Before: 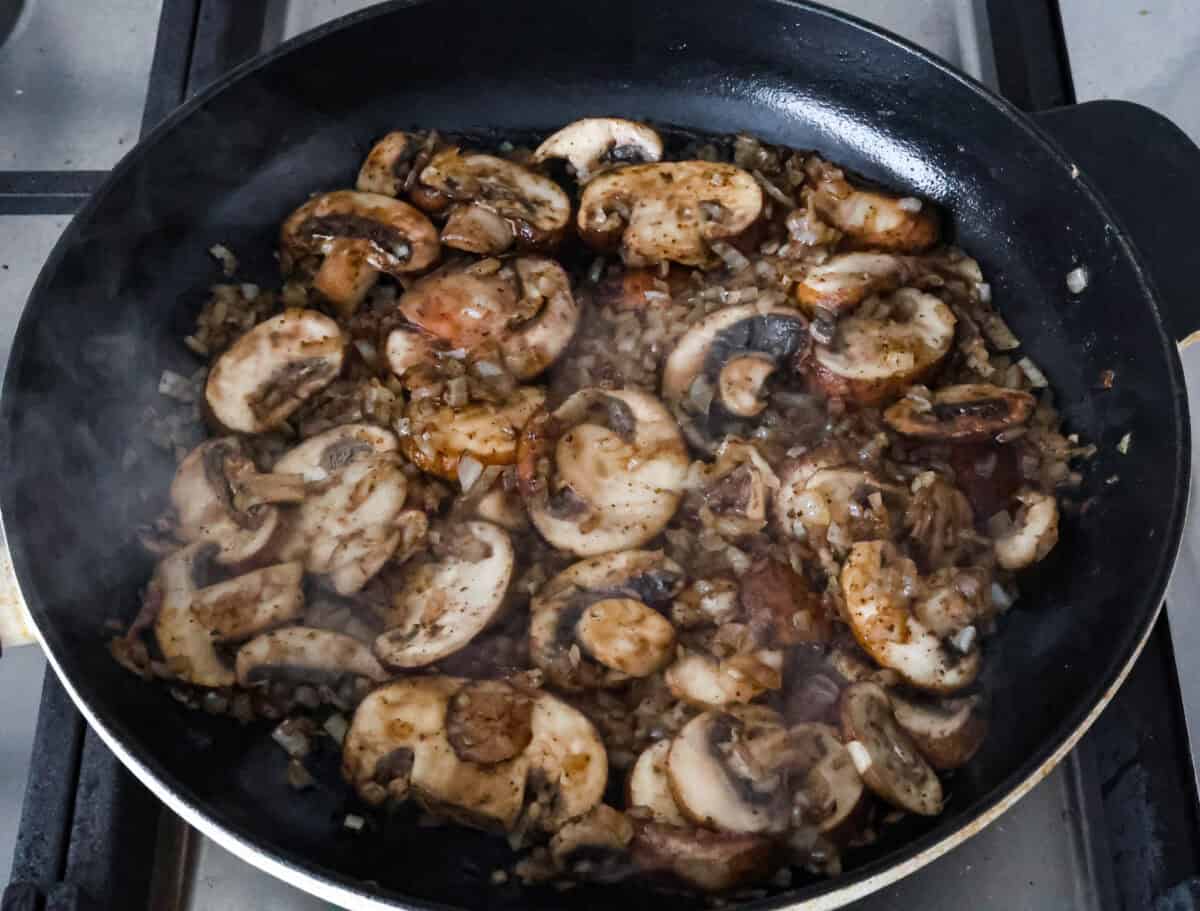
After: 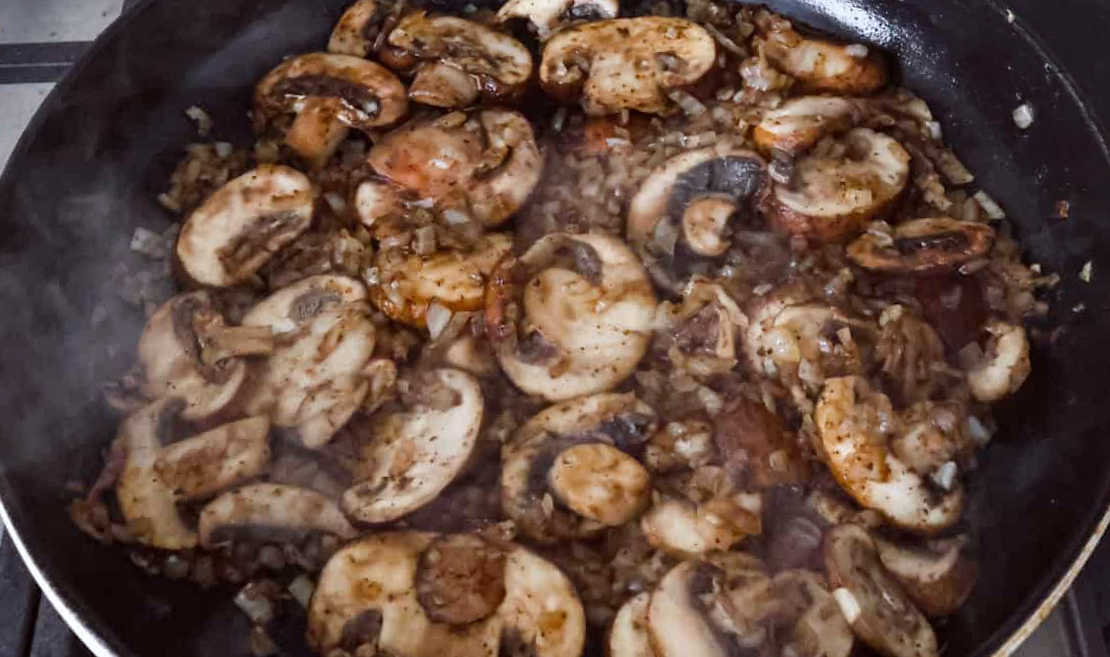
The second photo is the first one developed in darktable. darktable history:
color balance: mode lift, gamma, gain (sRGB), lift [1, 1.049, 1, 1]
rotate and perspective: rotation -1.68°, lens shift (vertical) -0.146, crop left 0.049, crop right 0.912, crop top 0.032, crop bottom 0.96
crop and rotate: top 12.5%, bottom 12.5%
